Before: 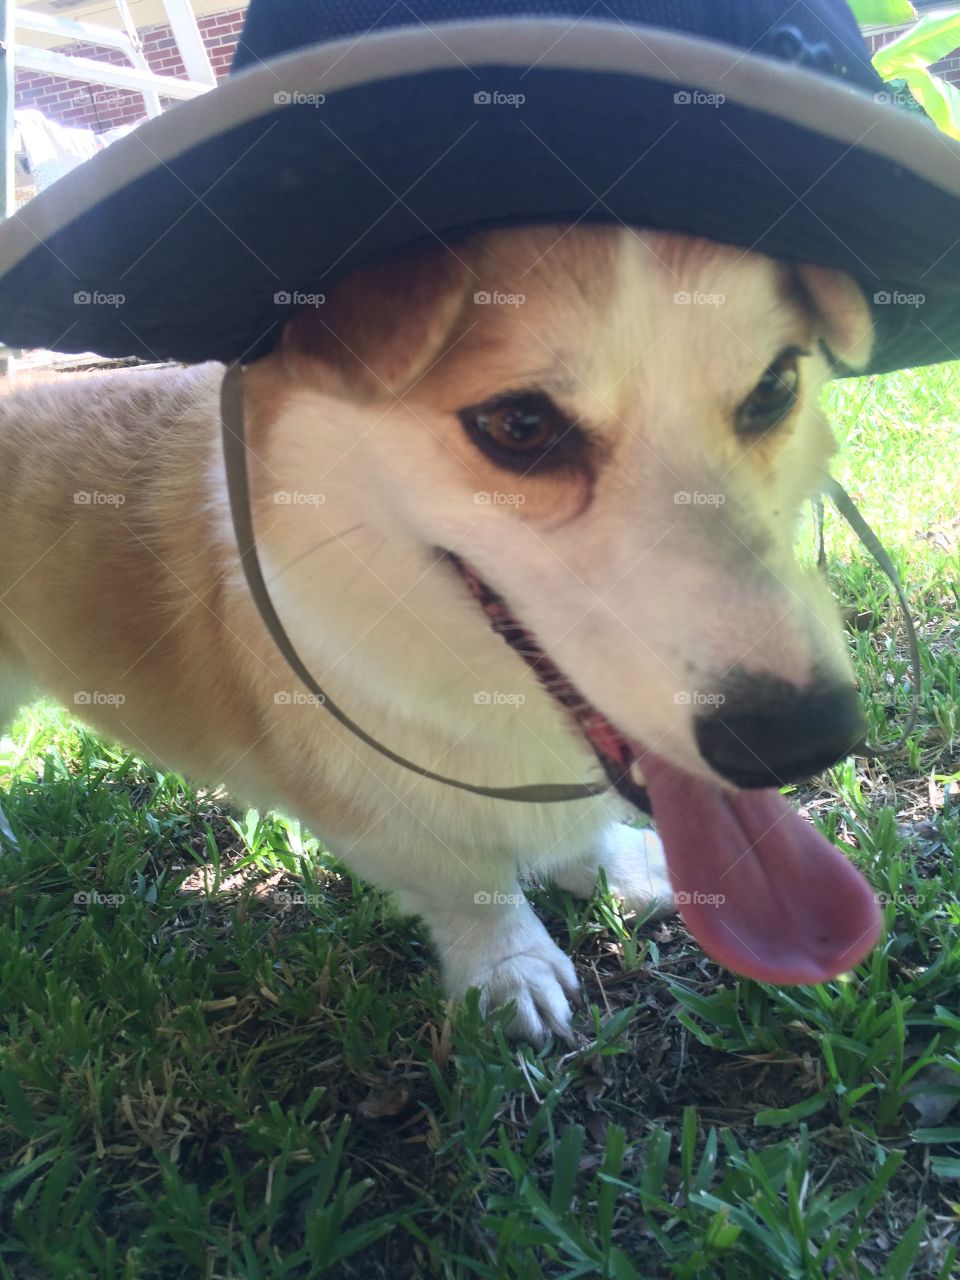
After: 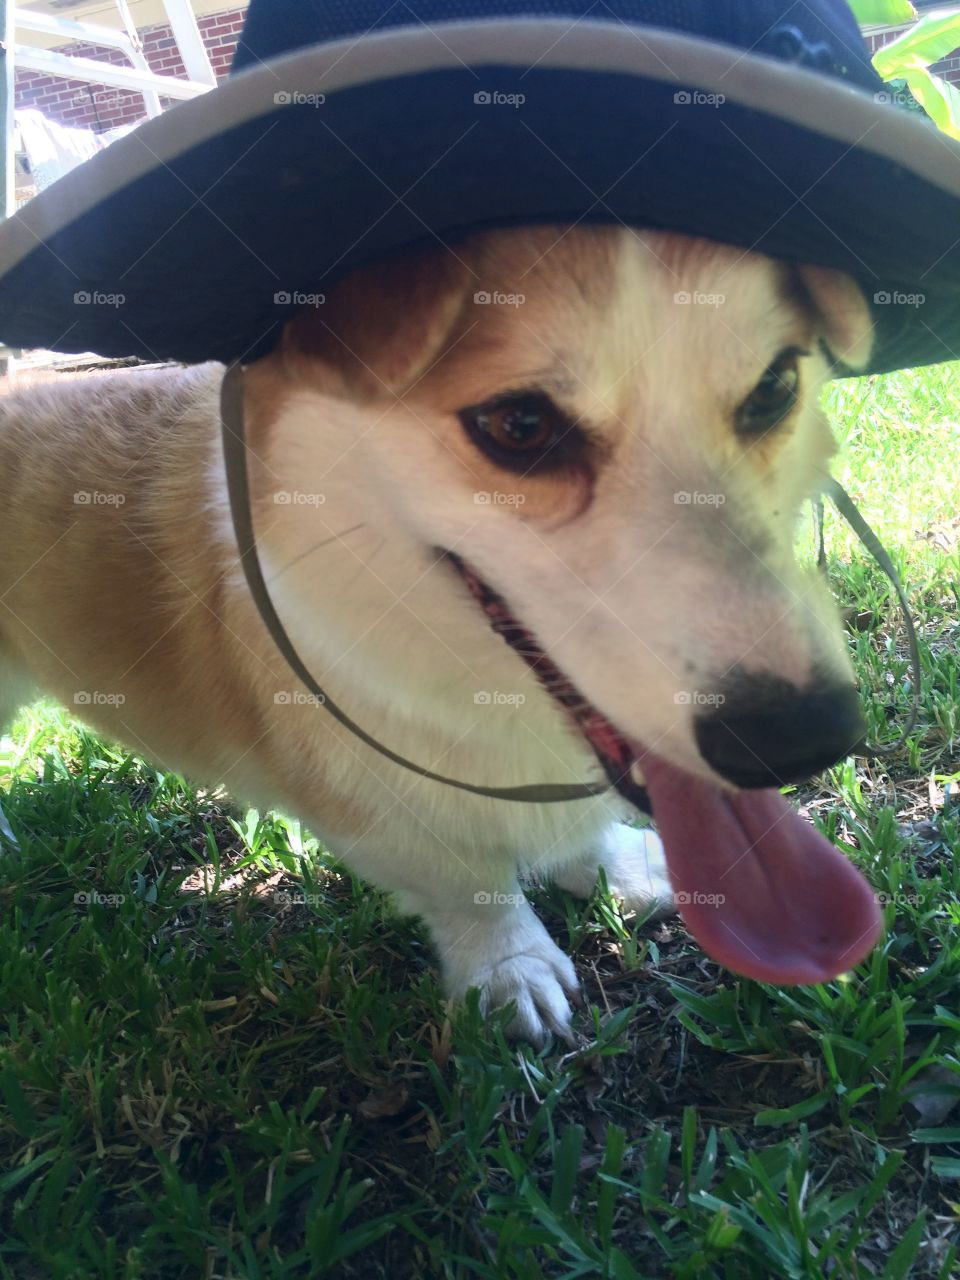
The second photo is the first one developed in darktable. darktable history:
contrast brightness saturation: brightness -0.094
